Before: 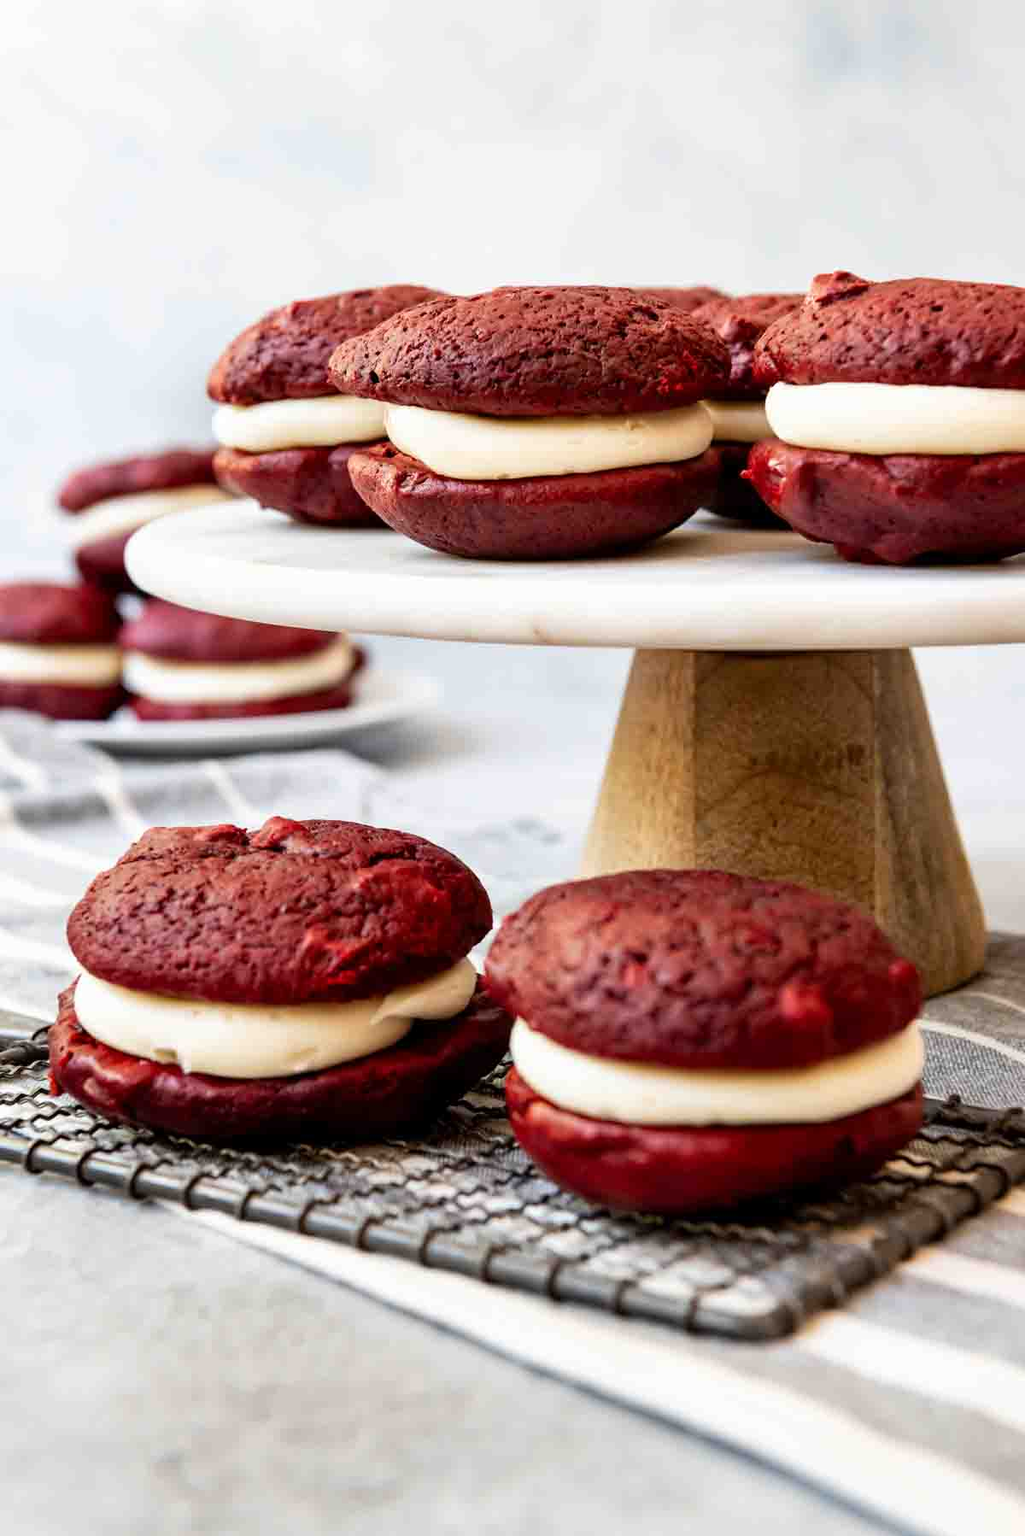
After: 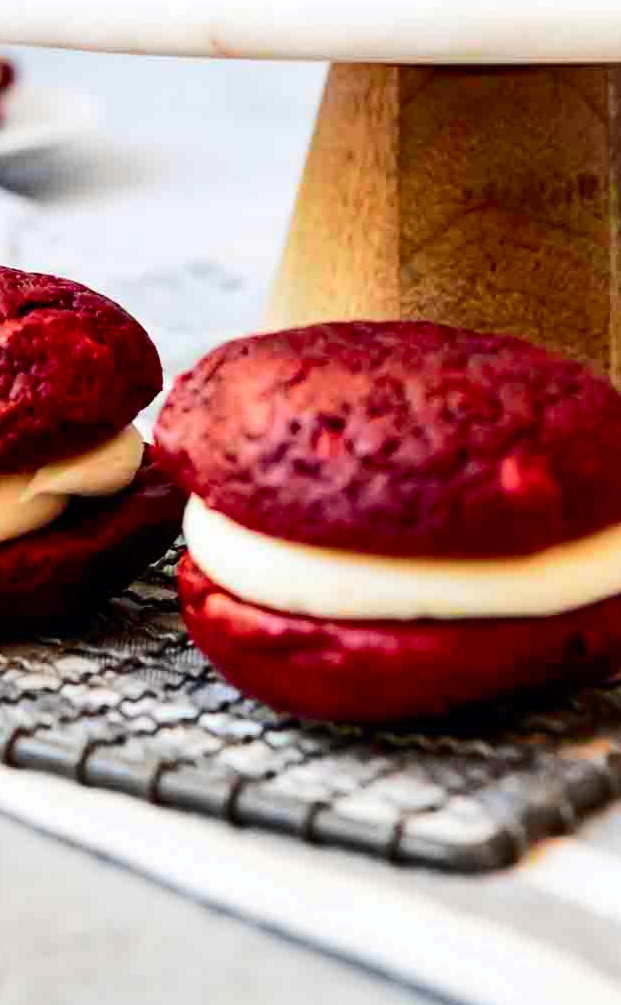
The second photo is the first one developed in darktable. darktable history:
crop: left 34.559%, top 38.817%, right 13.679%, bottom 5.271%
tone curve: curves: ch0 [(0, 0) (0.126, 0.086) (0.338, 0.307) (0.494, 0.531) (0.703, 0.762) (1, 1)]; ch1 [(0, 0) (0.346, 0.324) (0.45, 0.426) (0.5, 0.5) (0.522, 0.517) (0.55, 0.578) (1, 1)]; ch2 [(0, 0) (0.44, 0.424) (0.501, 0.499) (0.554, 0.554) (0.622, 0.667) (0.707, 0.746) (1, 1)], color space Lab, independent channels, preserve colors none
